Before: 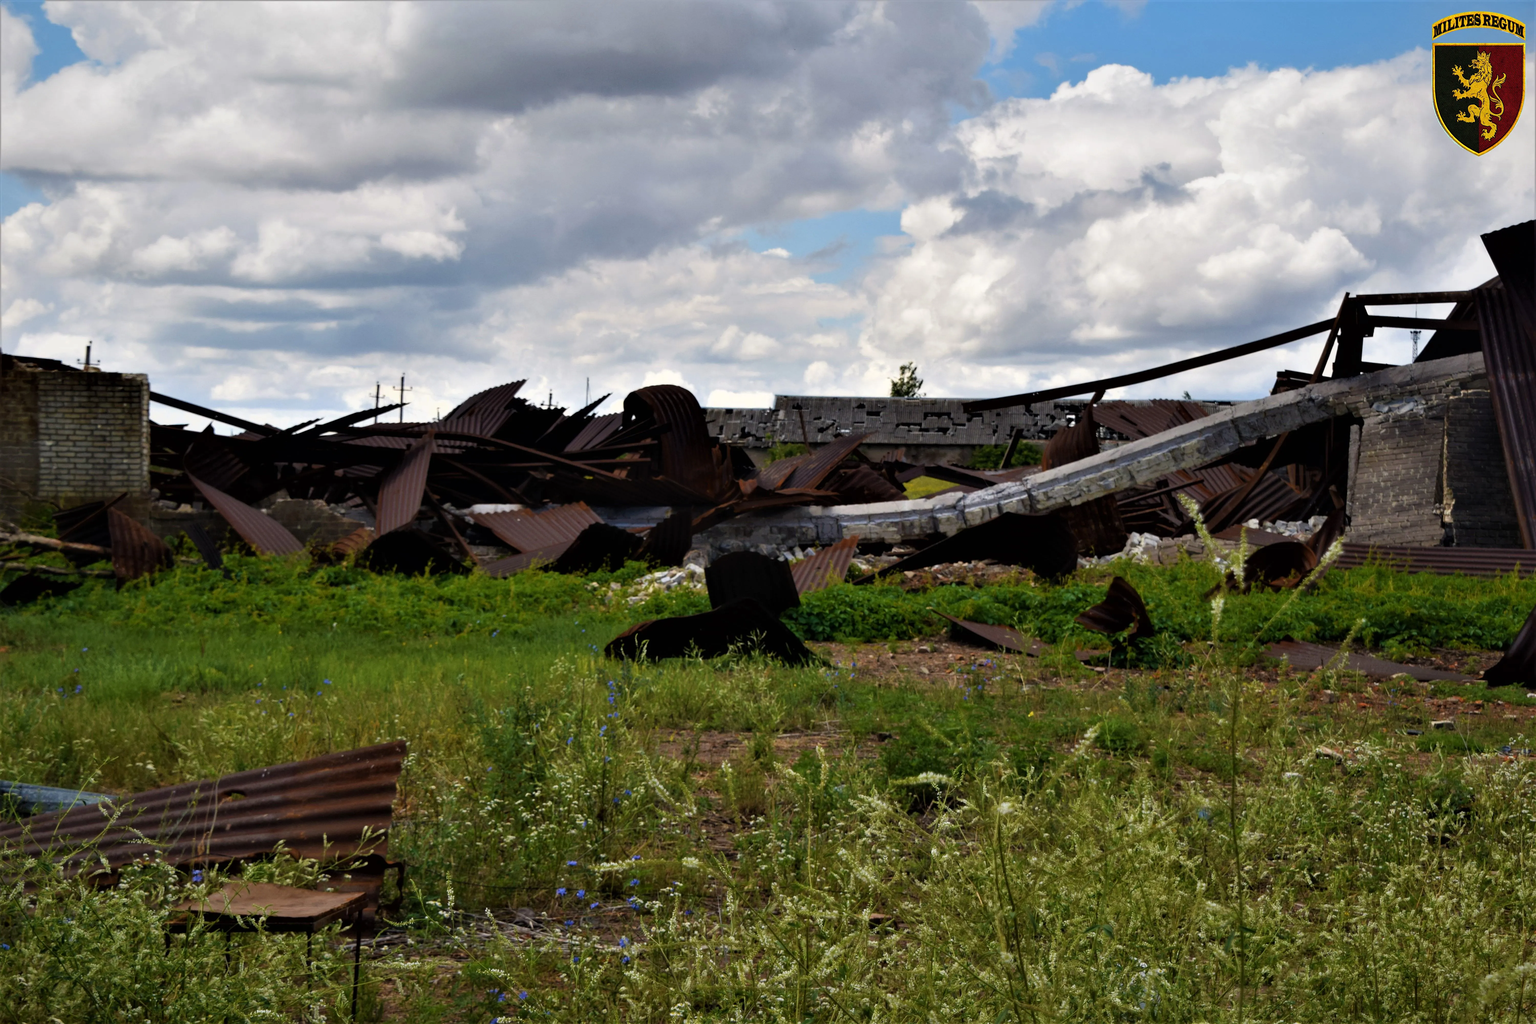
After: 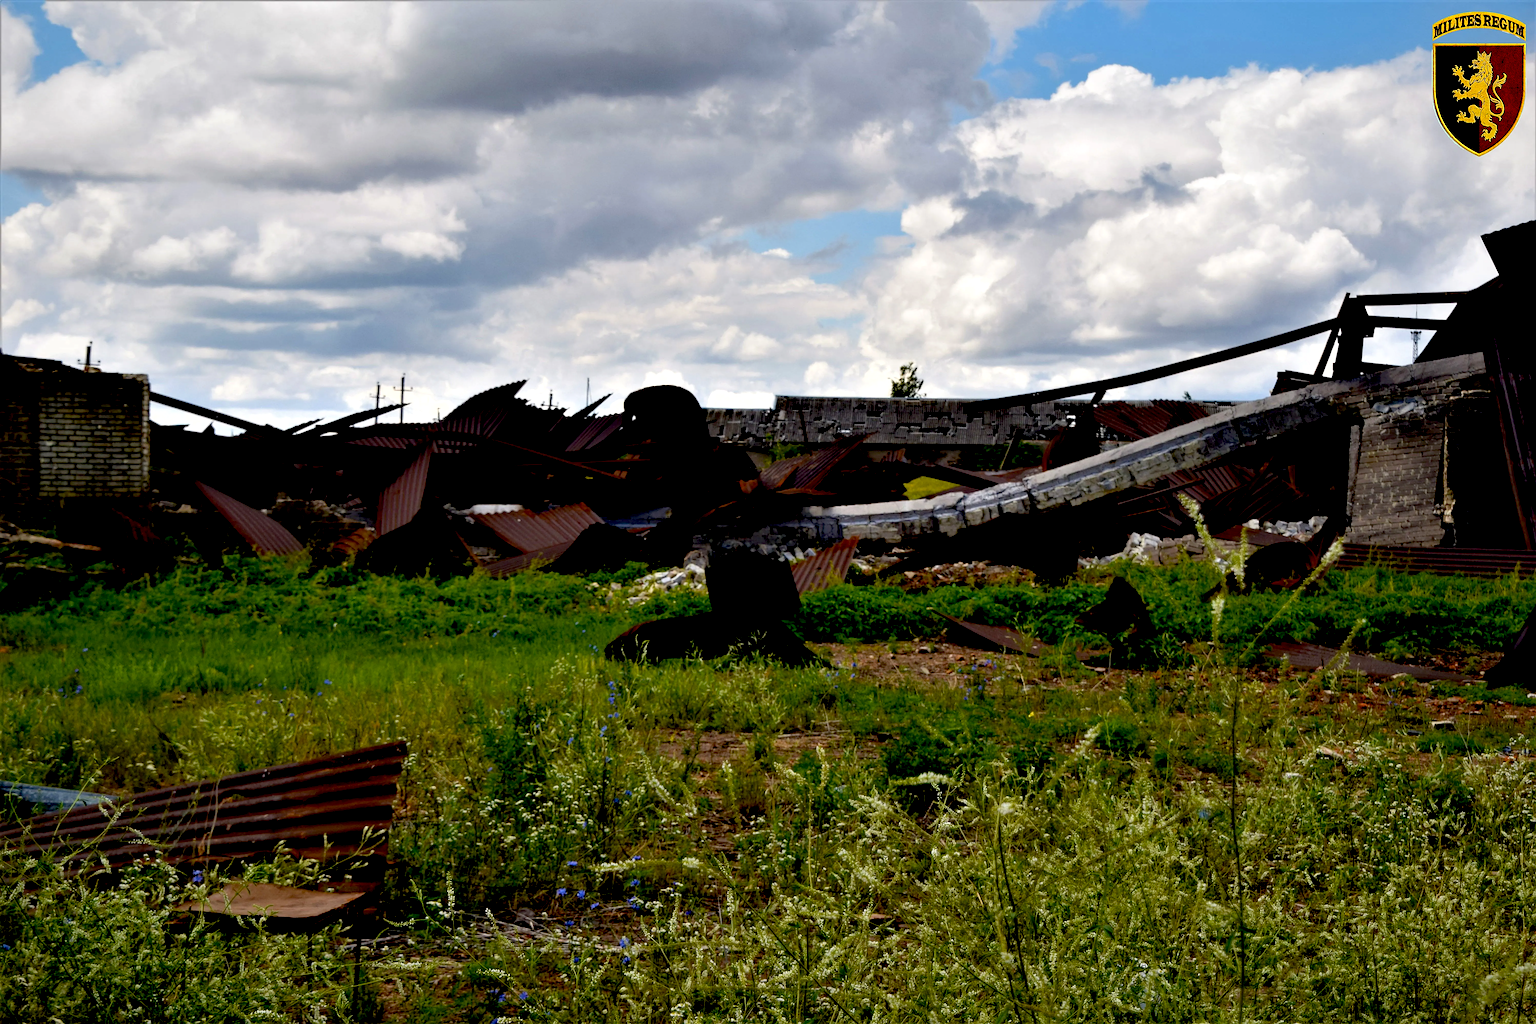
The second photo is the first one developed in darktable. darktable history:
sharpen: on, module defaults
exposure: black level correction 0.025, exposure 0.181 EV, compensate highlight preservation false
